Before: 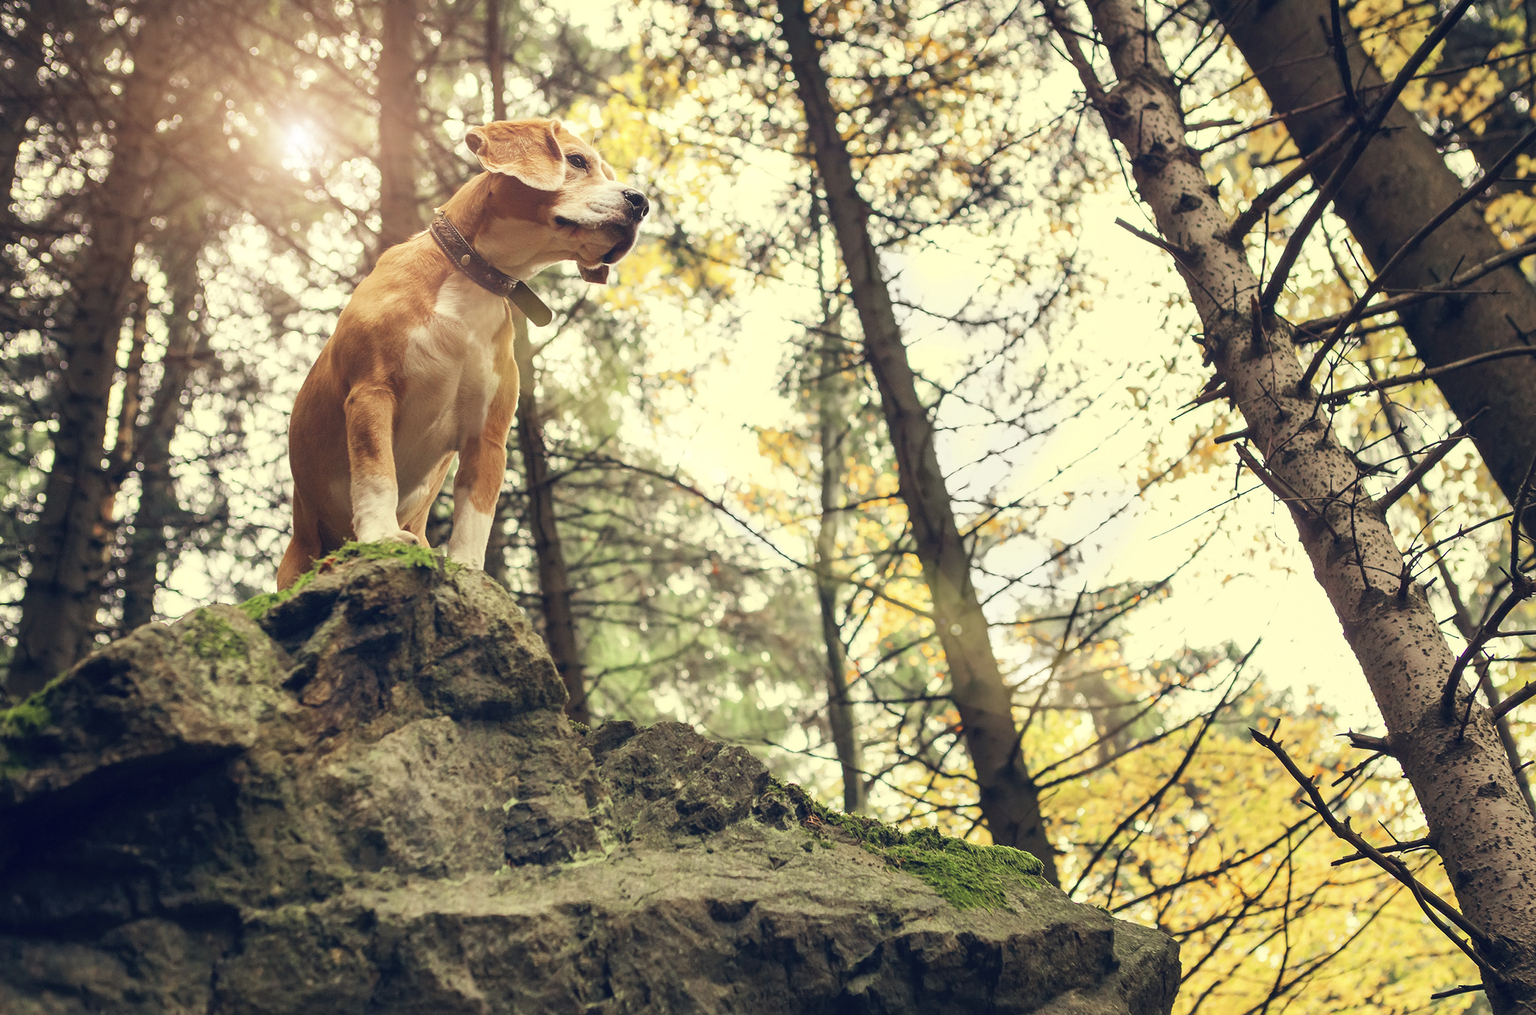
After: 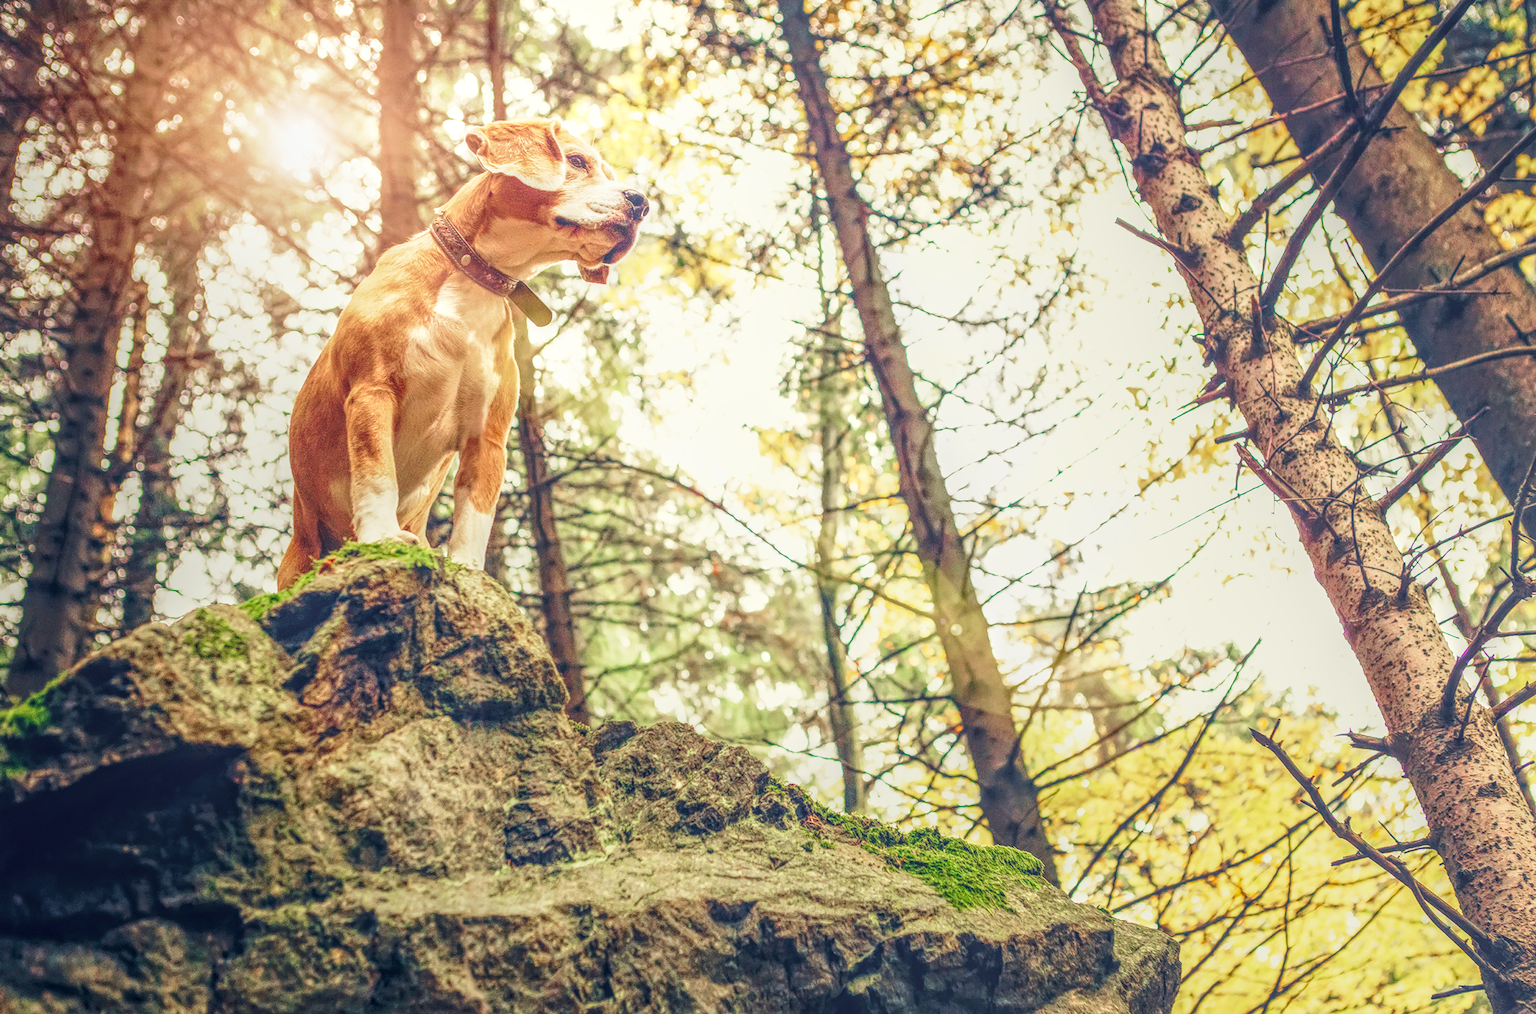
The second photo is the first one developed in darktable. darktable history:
base curve: curves: ch0 [(0, 0) (0.032, 0.037) (0.105, 0.228) (0.435, 0.76) (0.856, 0.983) (1, 1)], preserve colors none
velvia: on, module defaults
local contrast: highlights 20%, shadows 27%, detail 200%, midtone range 0.2
